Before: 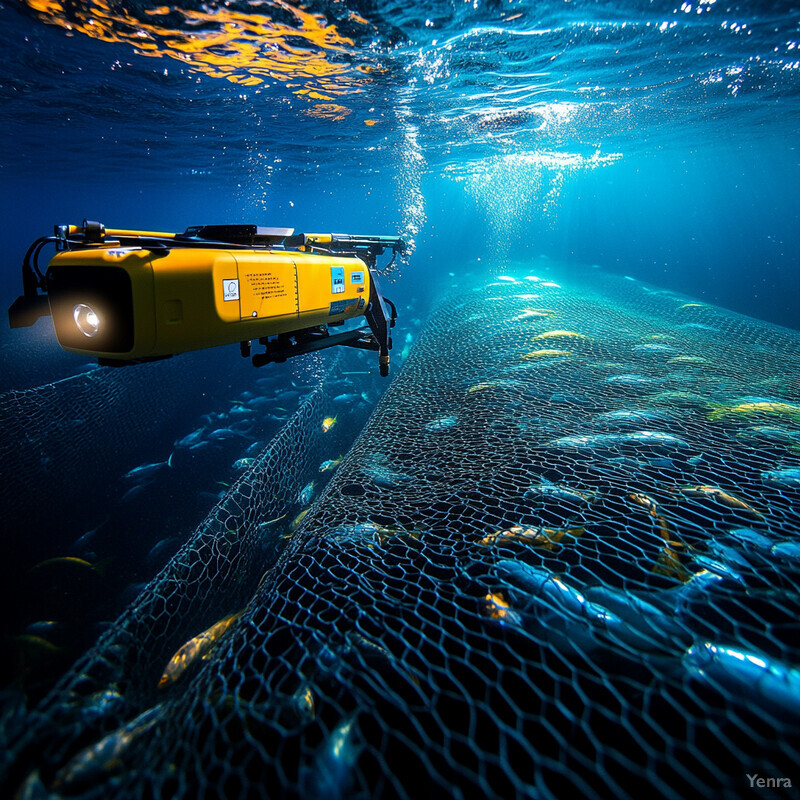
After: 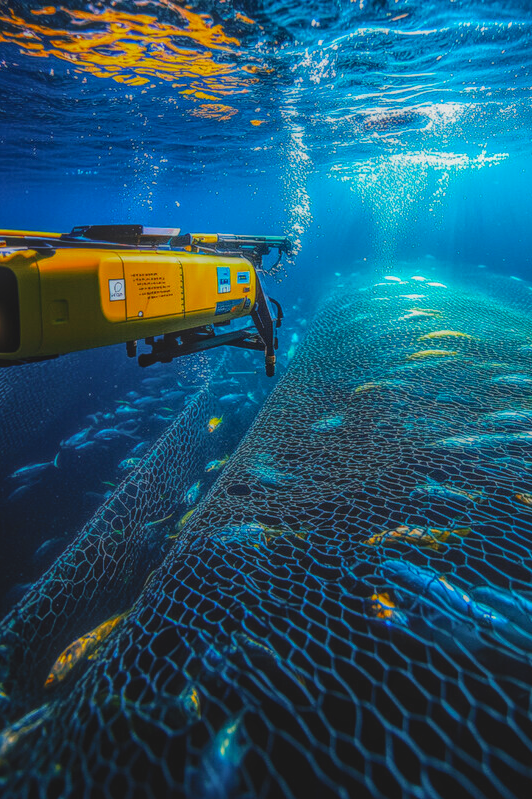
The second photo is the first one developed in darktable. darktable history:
crop and rotate: left 14.299%, right 19.107%
local contrast: highlights 20%, shadows 31%, detail 201%, midtone range 0.2
contrast brightness saturation: contrast -0.189, saturation 0.189
